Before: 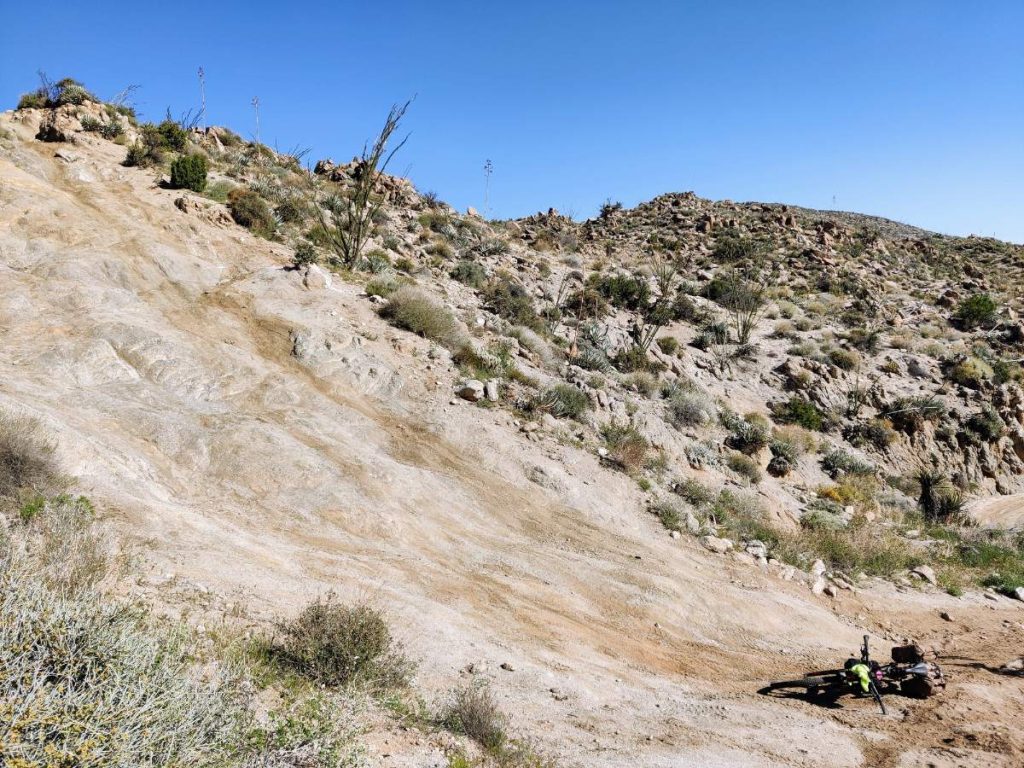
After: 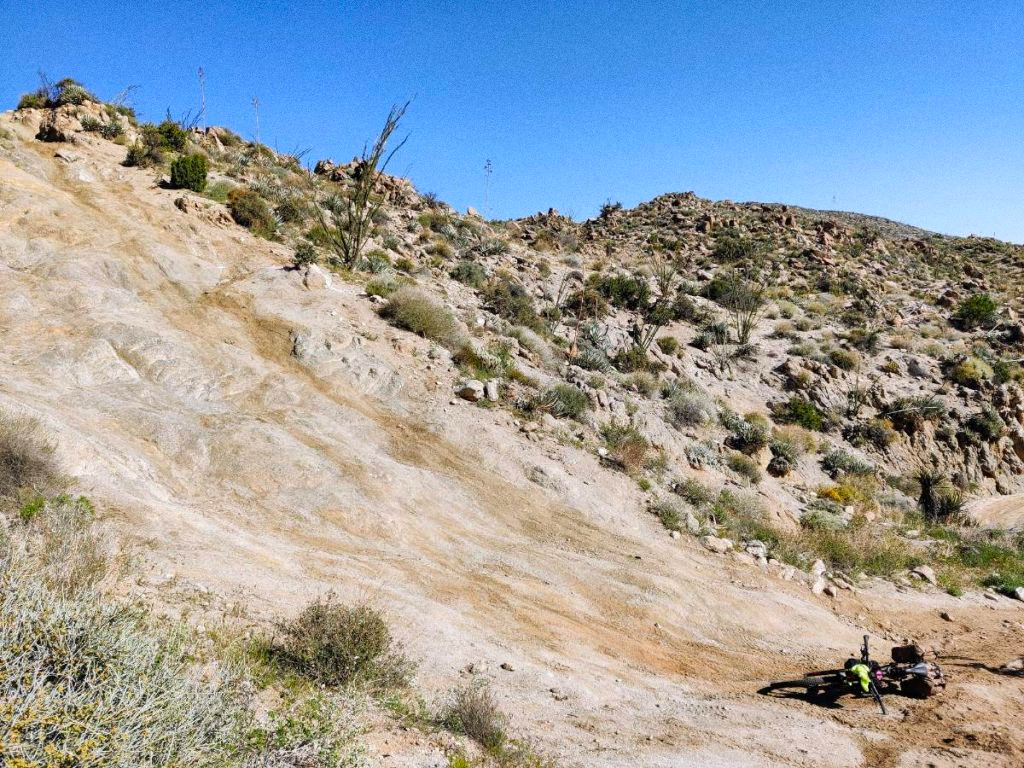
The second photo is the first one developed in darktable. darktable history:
grain: coarseness 0.09 ISO
color balance: output saturation 120%
